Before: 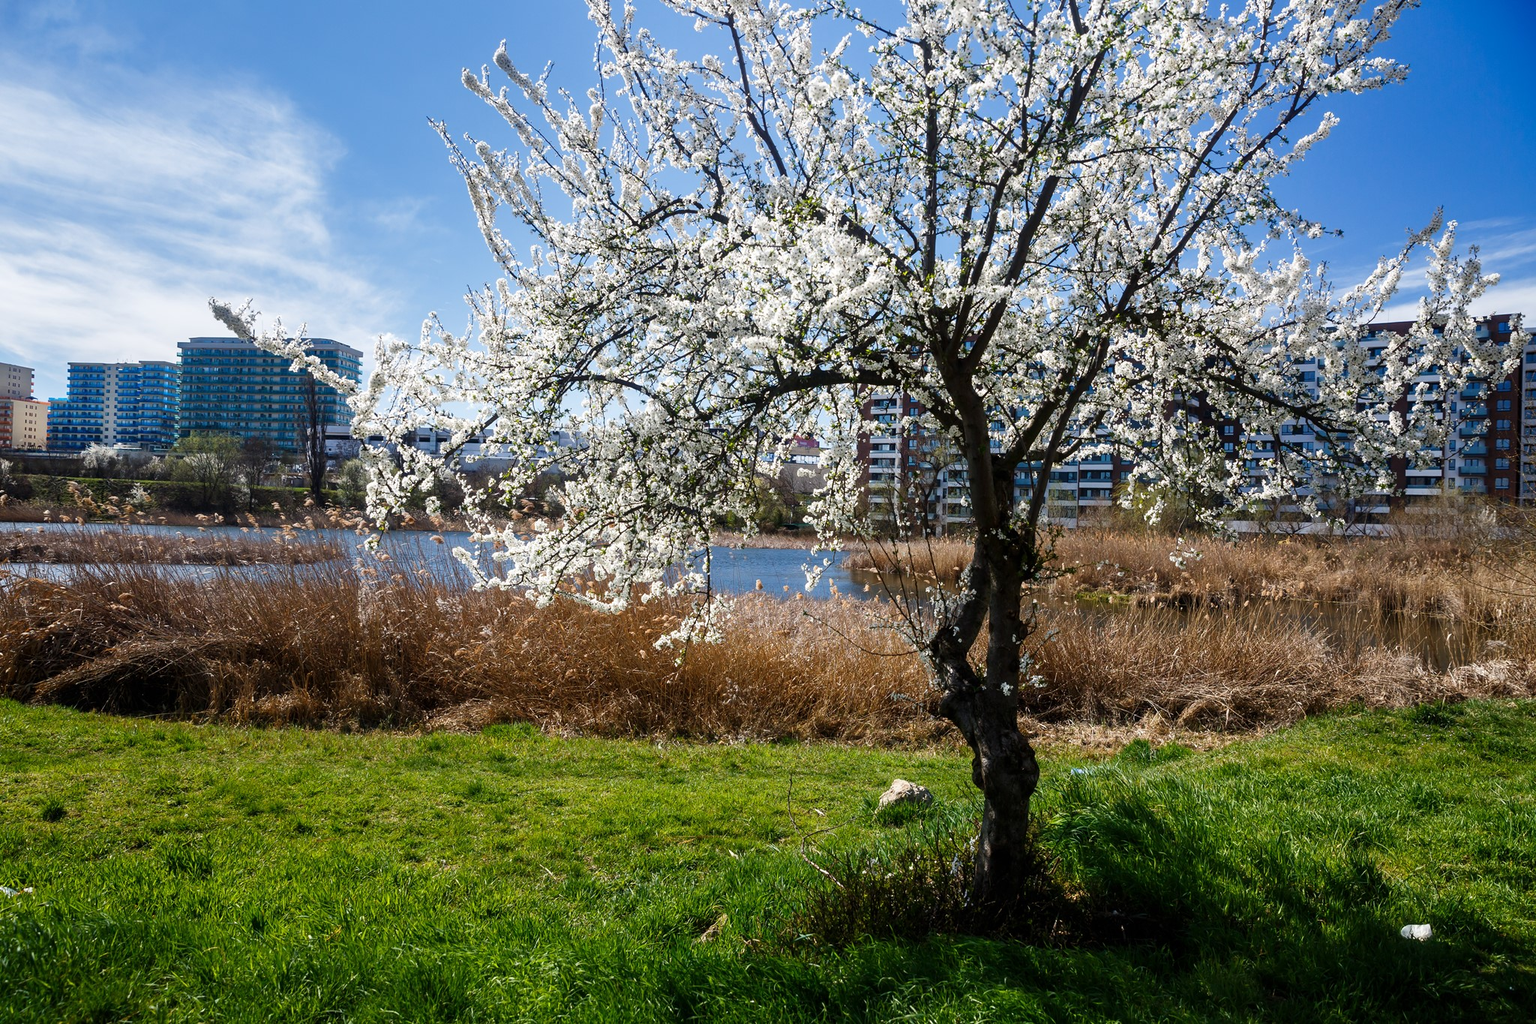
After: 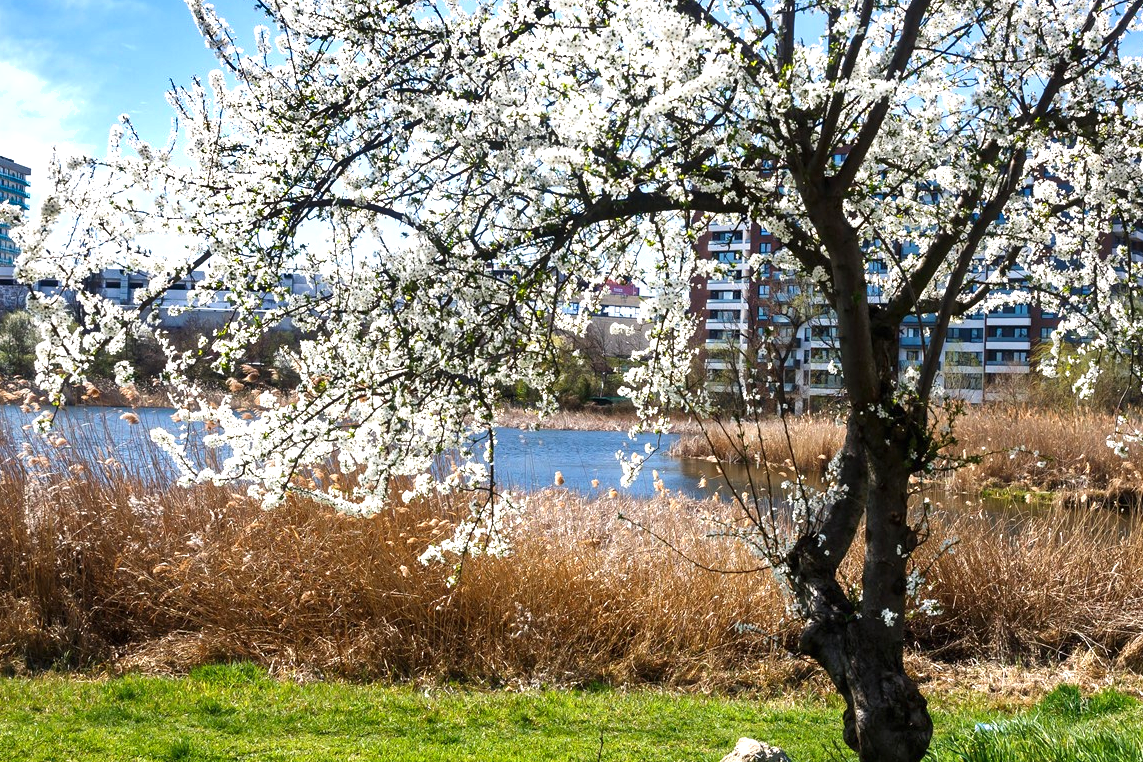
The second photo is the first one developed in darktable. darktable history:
crop and rotate: left 22.13%, top 22.054%, right 22.026%, bottom 22.102%
exposure: black level correction 0, exposure 0.7 EV, compensate exposure bias true, compensate highlight preservation false
shadows and highlights: soften with gaussian
